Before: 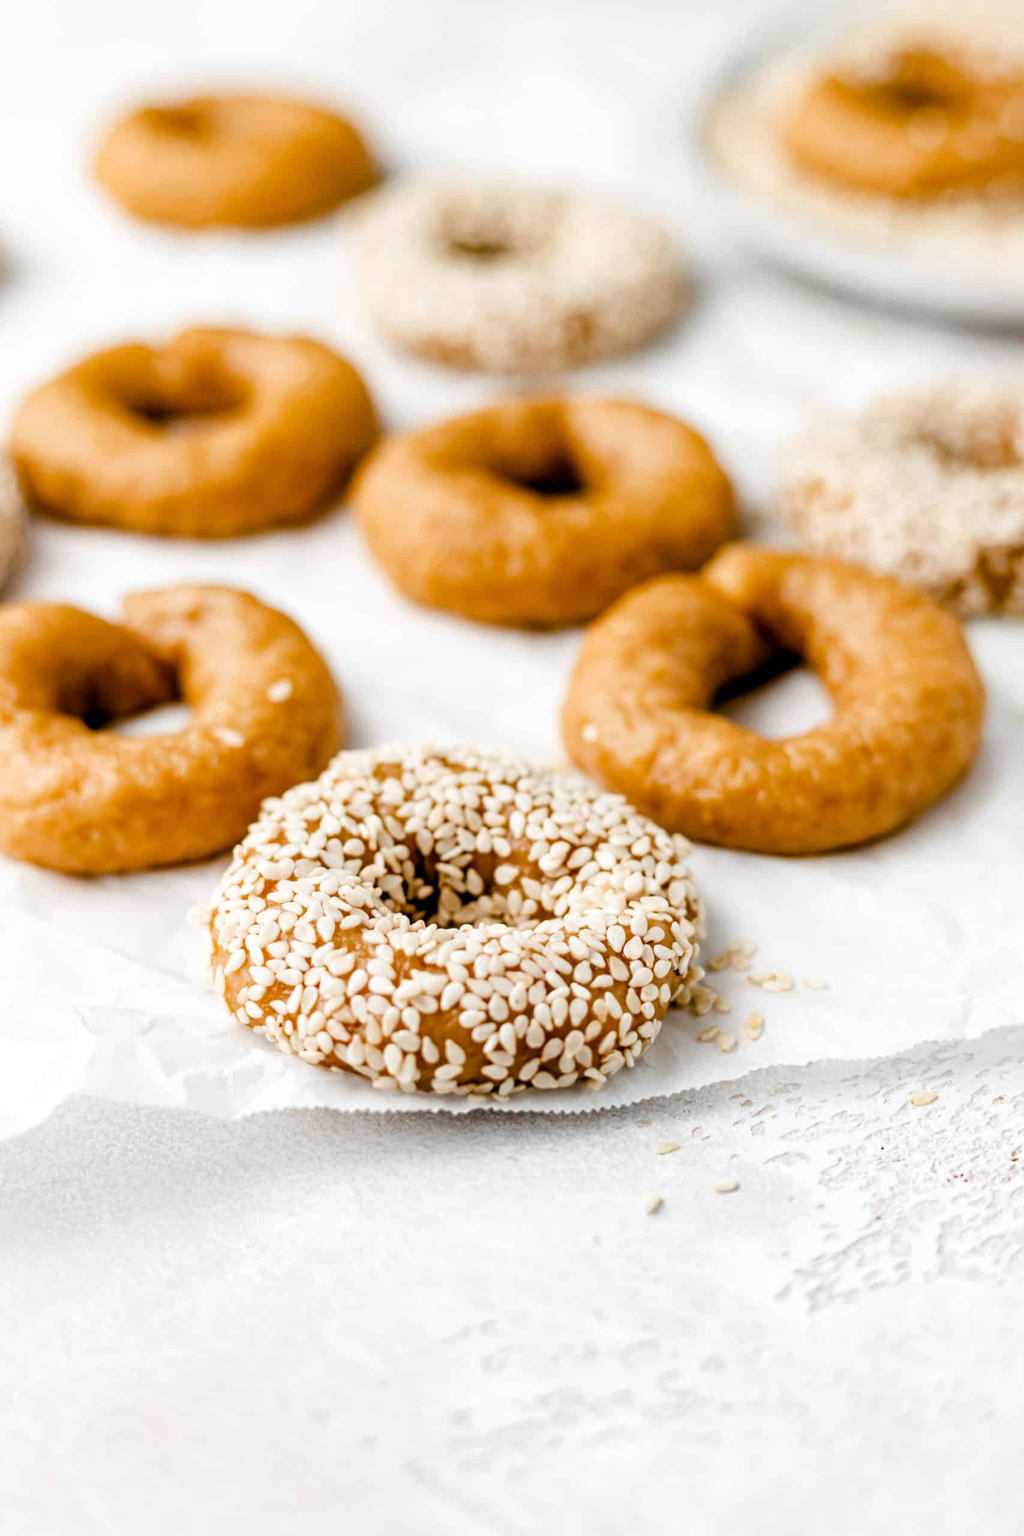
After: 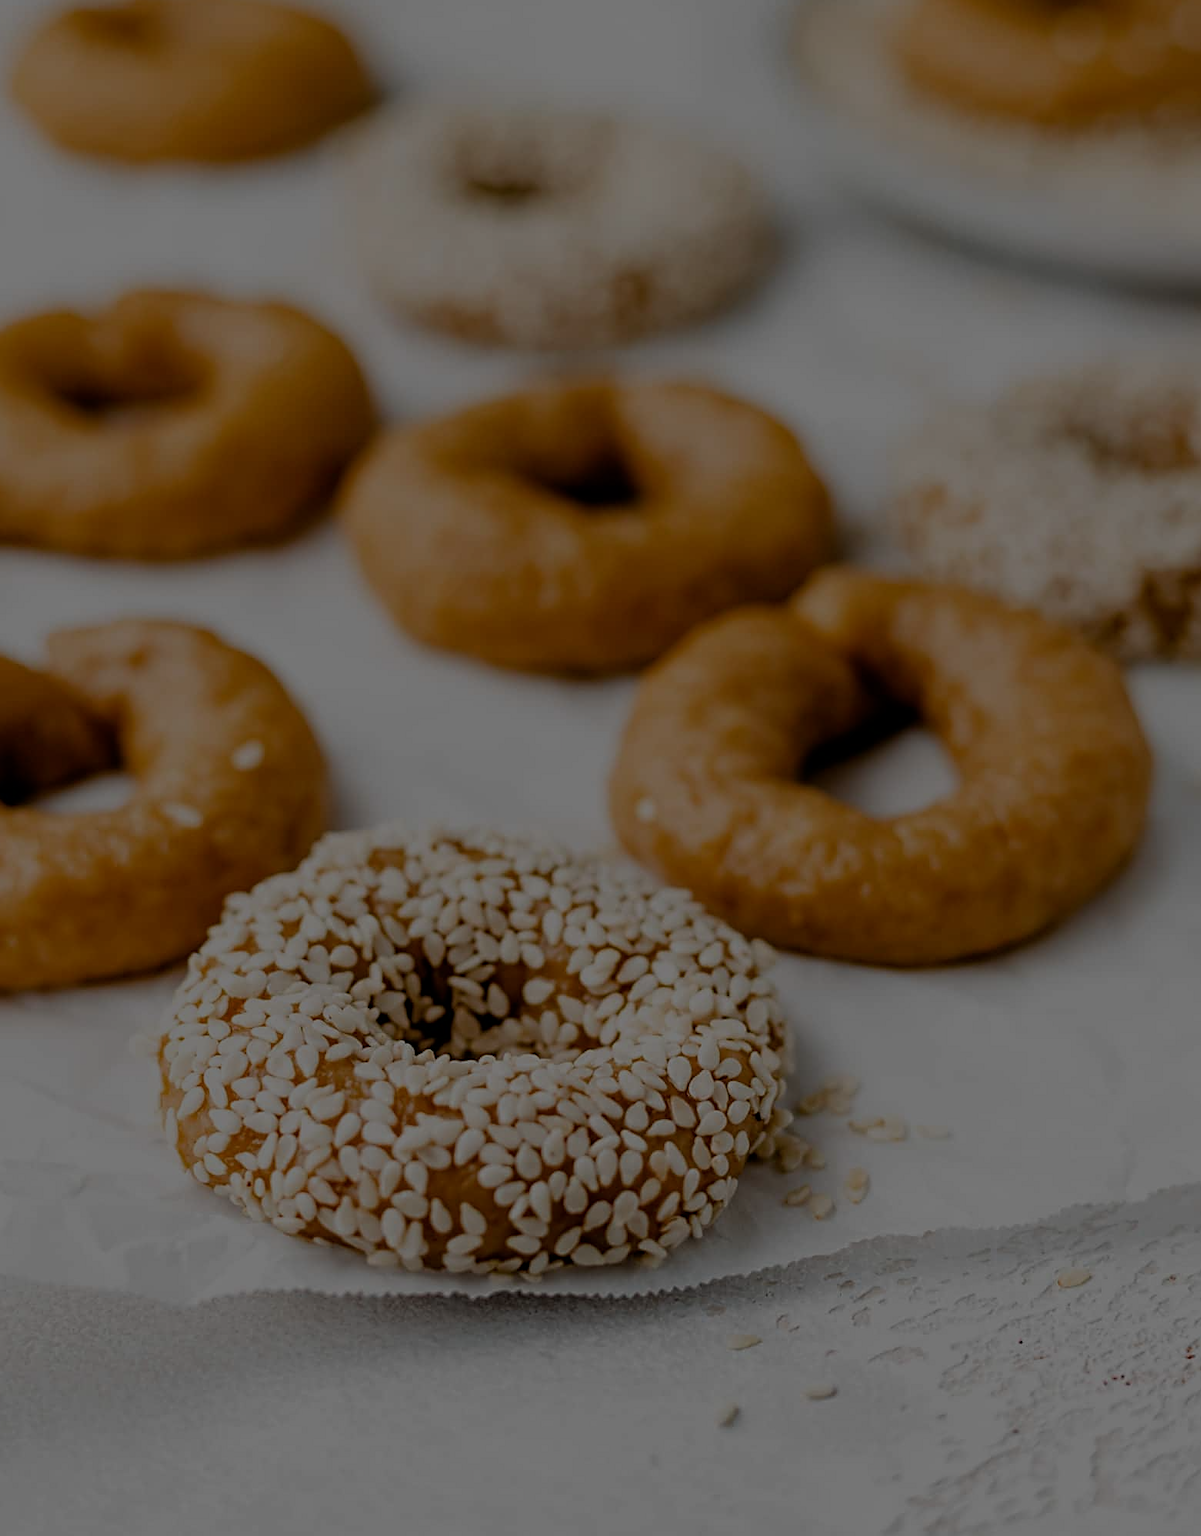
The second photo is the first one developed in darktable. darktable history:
exposure: exposure -2.439 EV, compensate highlight preservation false
crop: left 8.49%, top 6.605%, bottom 15.35%
sharpen: on, module defaults
